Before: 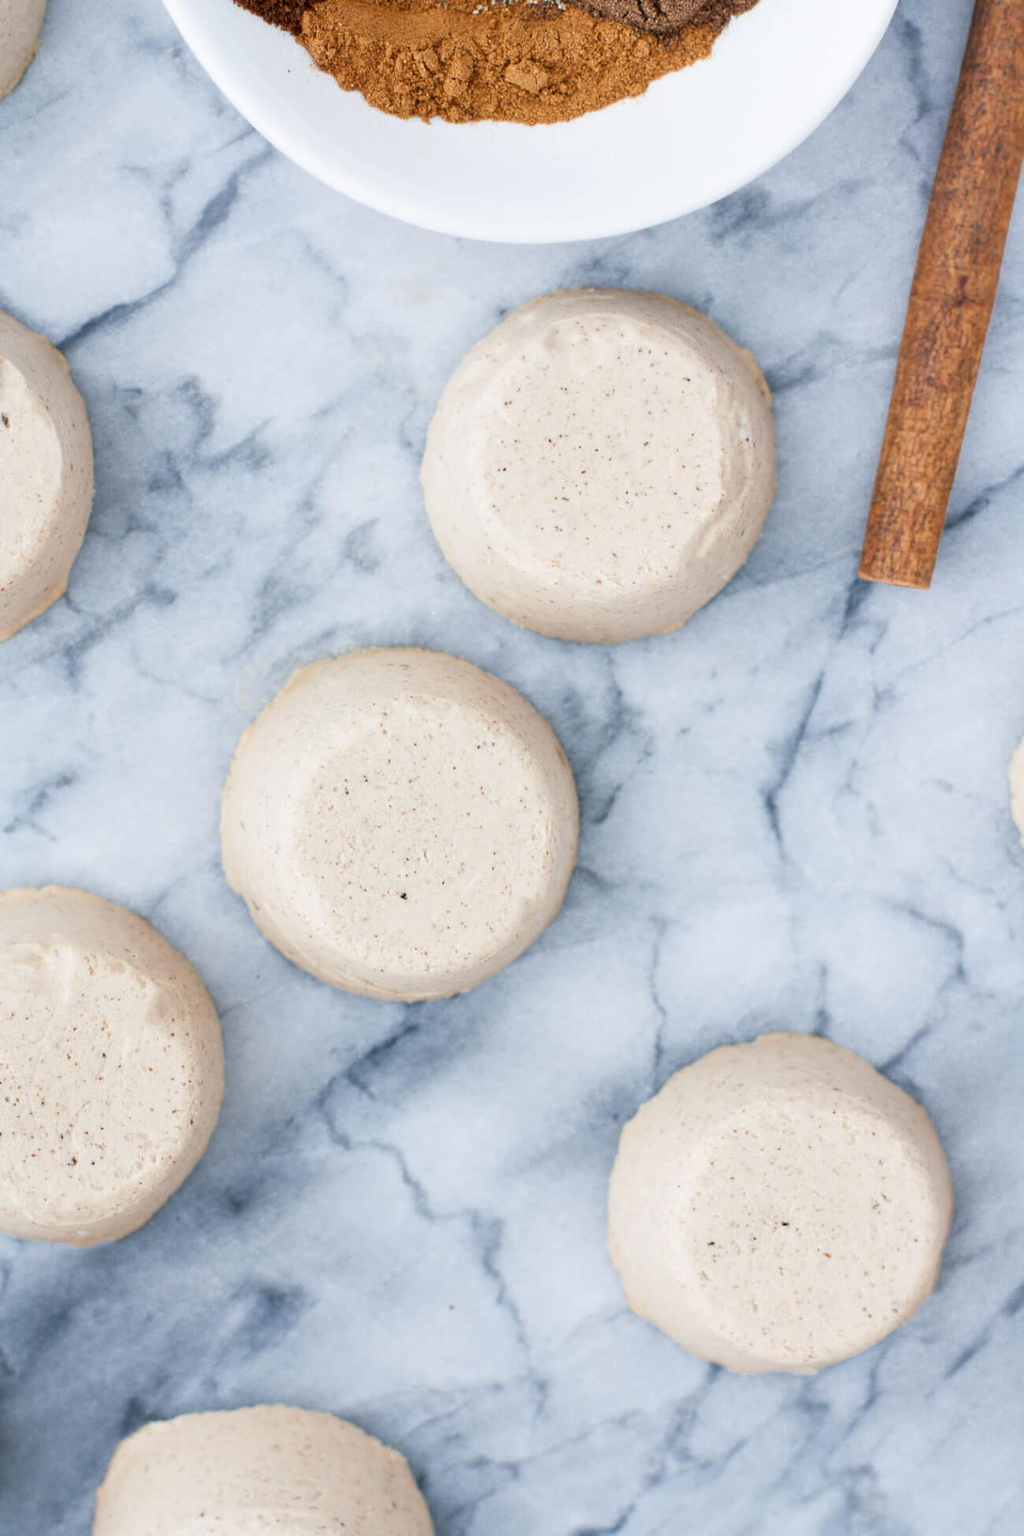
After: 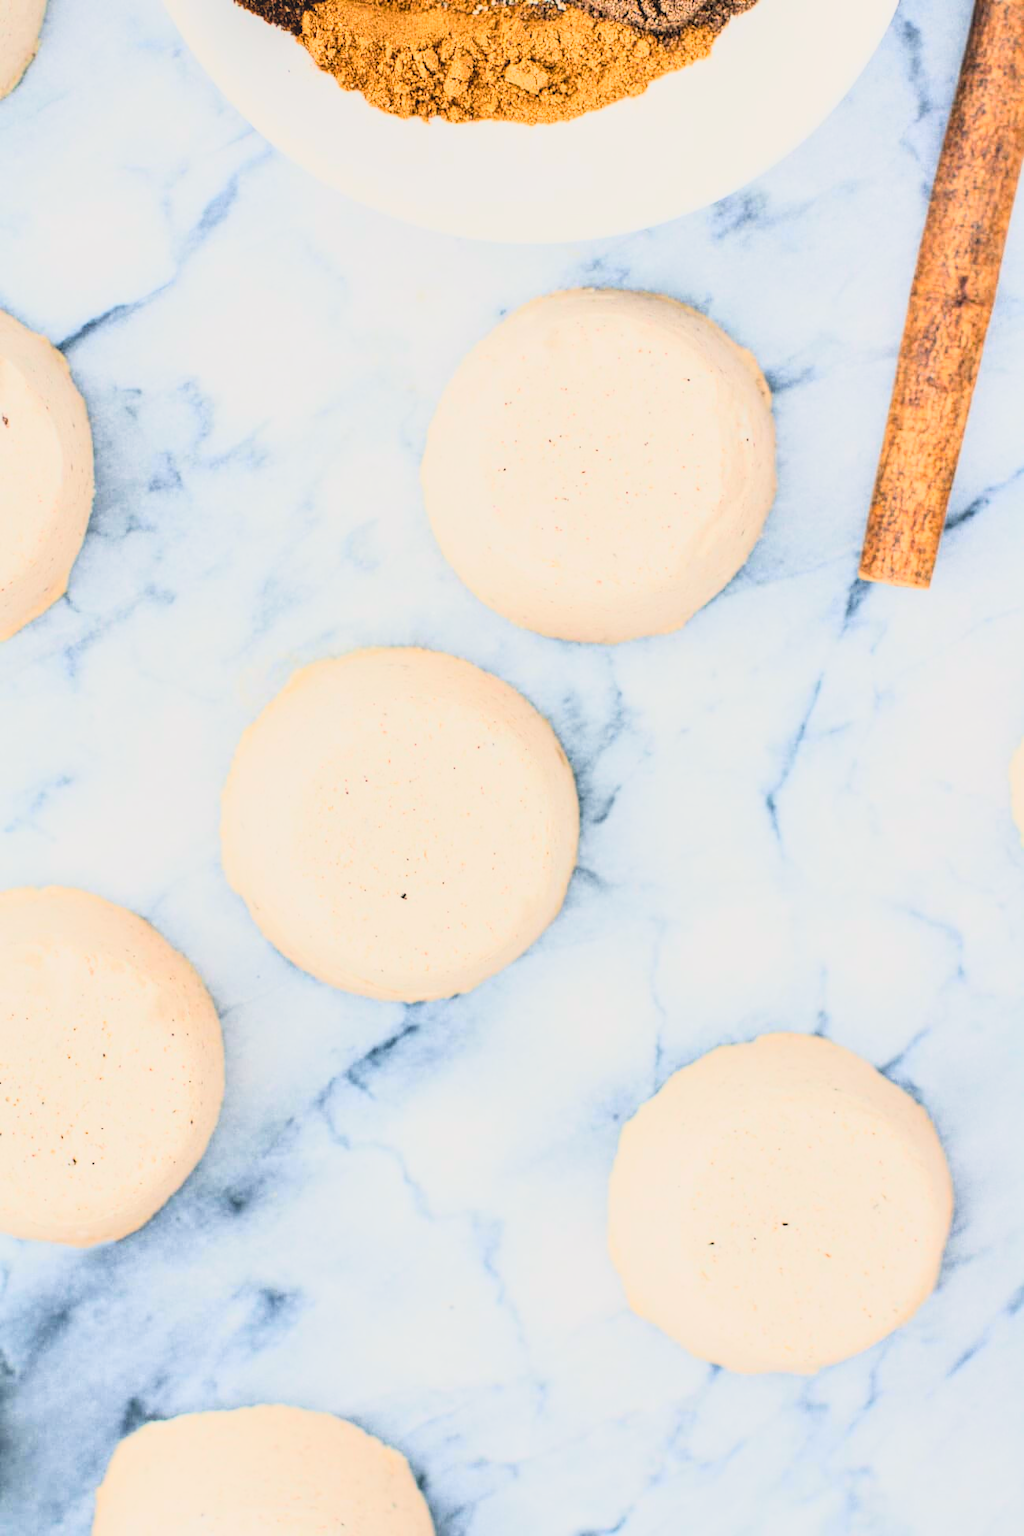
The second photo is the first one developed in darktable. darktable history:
local contrast: detail 130%
contrast brightness saturation: contrast -0.15, brightness 0.05, saturation -0.12
color balance rgb: shadows lift › chroma 2%, shadows lift › hue 219.6°, power › hue 313.2°, highlights gain › chroma 3%, highlights gain › hue 75.6°, global offset › luminance 0.5%, perceptual saturation grading › global saturation 15.33%, perceptual saturation grading › highlights -19.33%, perceptual saturation grading › shadows 20%, global vibrance 20%
rgb curve: curves: ch0 [(0, 0) (0.21, 0.15) (0.24, 0.21) (0.5, 0.75) (0.75, 0.96) (0.89, 0.99) (1, 1)]; ch1 [(0, 0.02) (0.21, 0.13) (0.25, 0.2) (0.5, 0.67) (0.75, 0.9) (0.89, 0.97) (1, 1)]; ch2 [(0, 0.02) (0.21, 0.13) (0.25, 0.2) (0.5, 0.67) (0.75, 0.9) (0.89, 0.97) (1, 1)], compensate middle gray true
